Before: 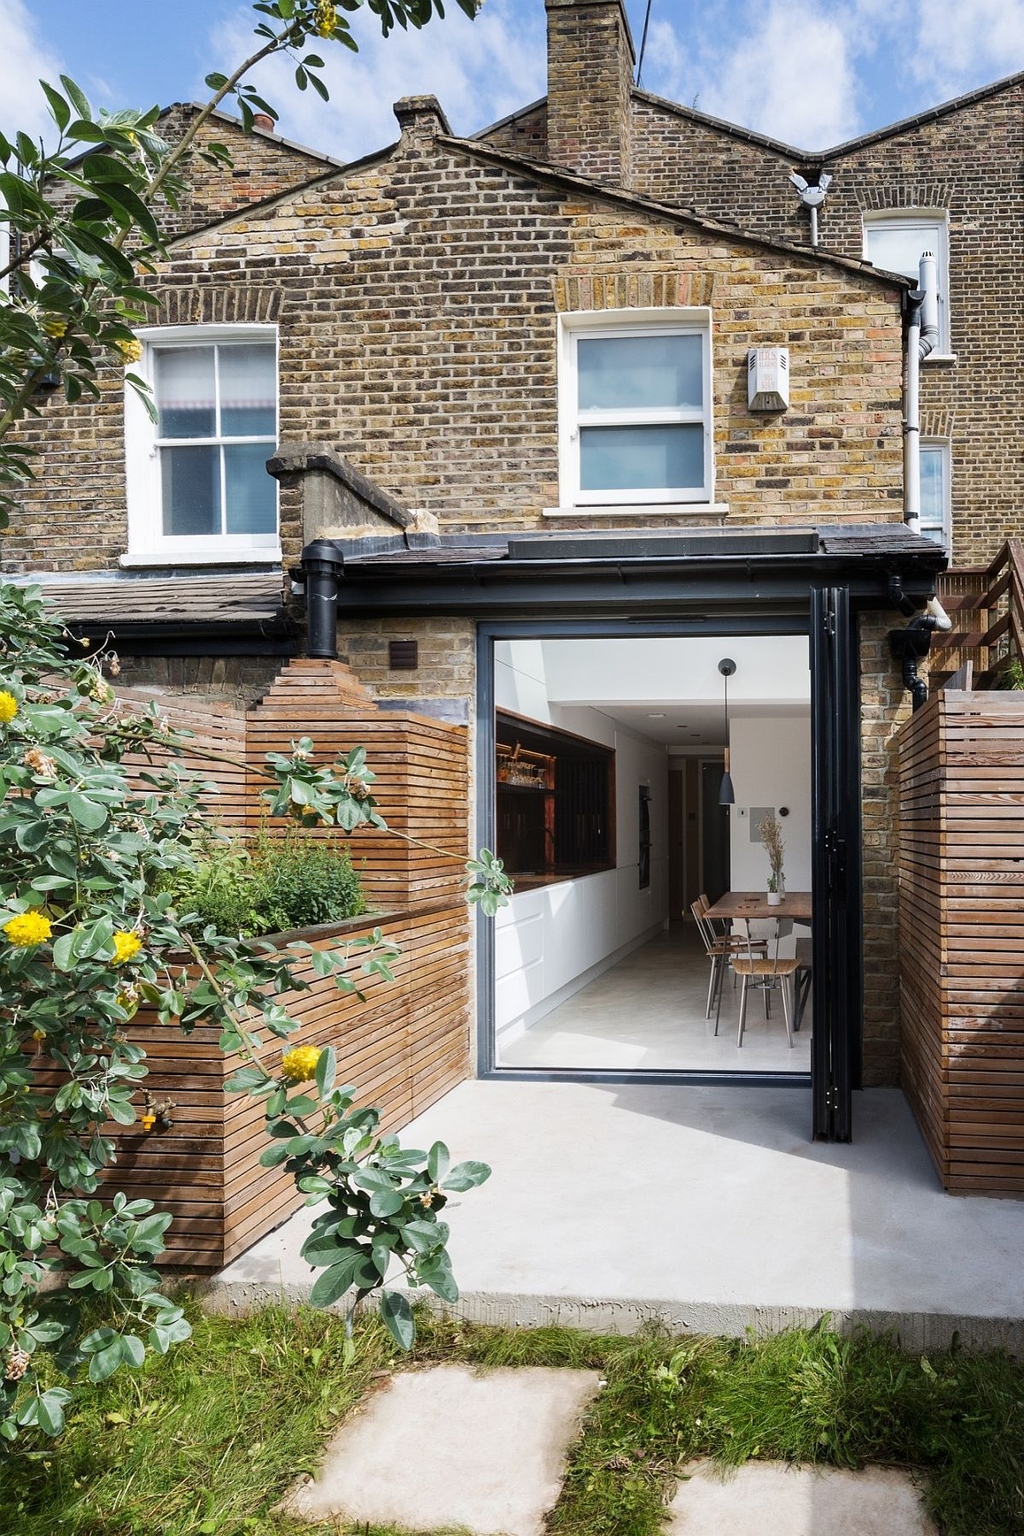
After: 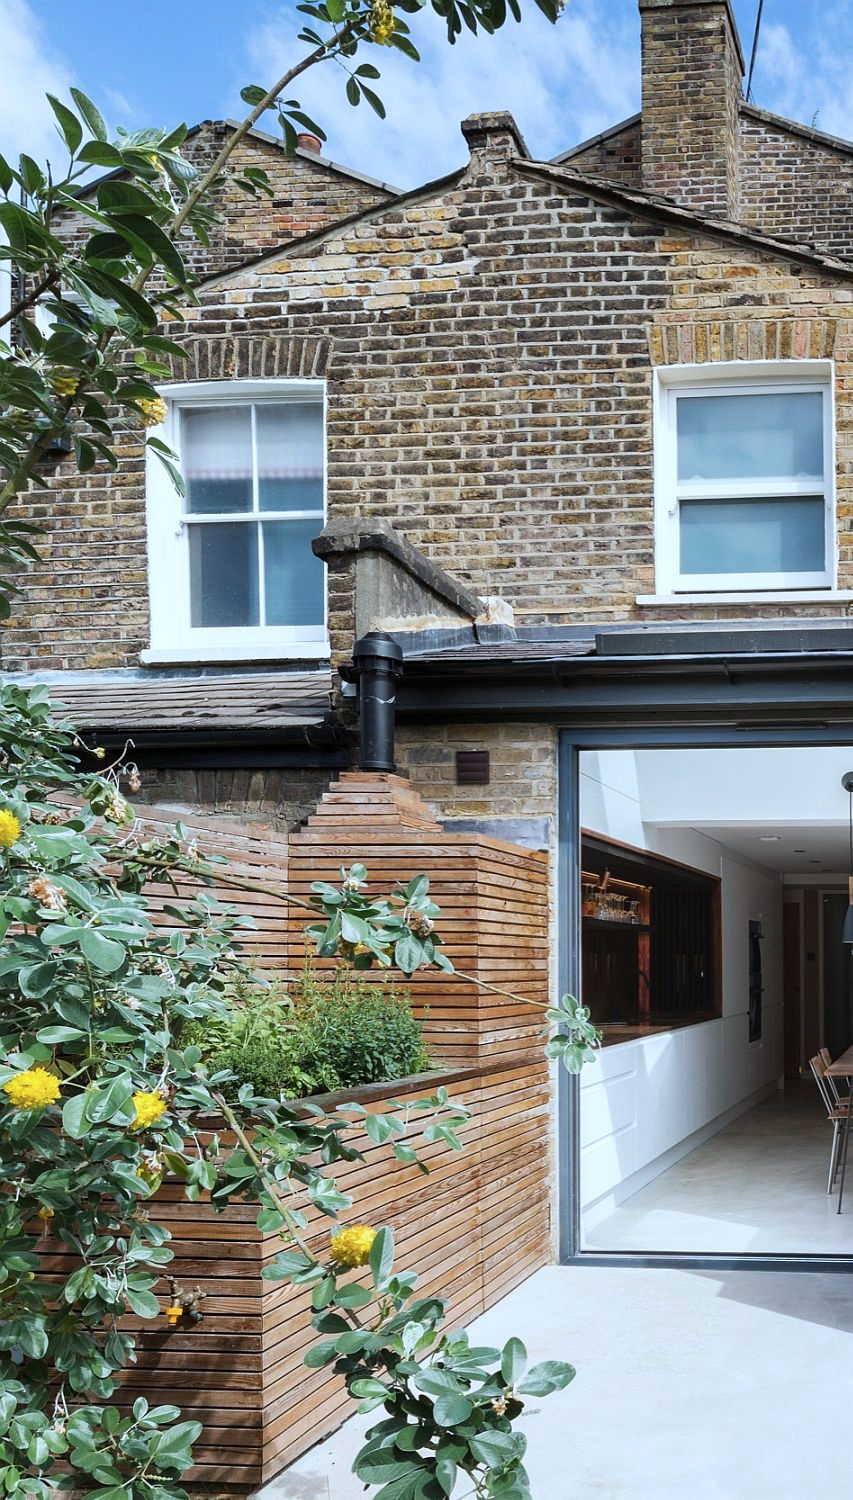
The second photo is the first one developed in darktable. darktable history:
crop: right 28.885%, bottom 16.626%
color correction: highlights a* -4.18, highlights b* -10.81
